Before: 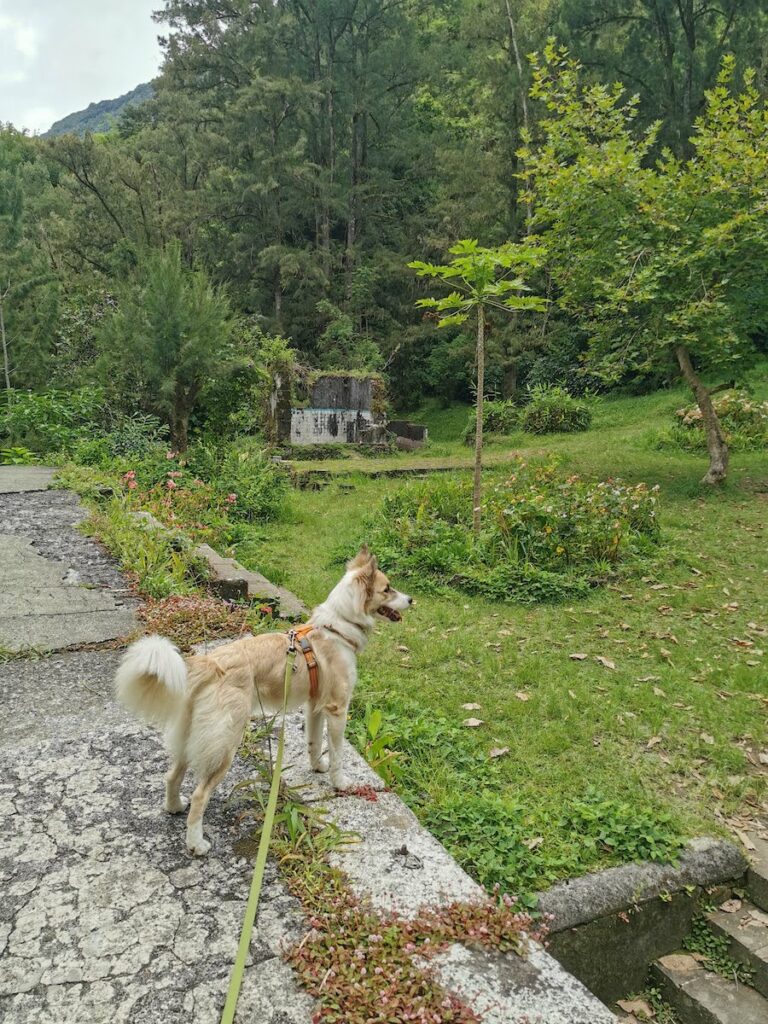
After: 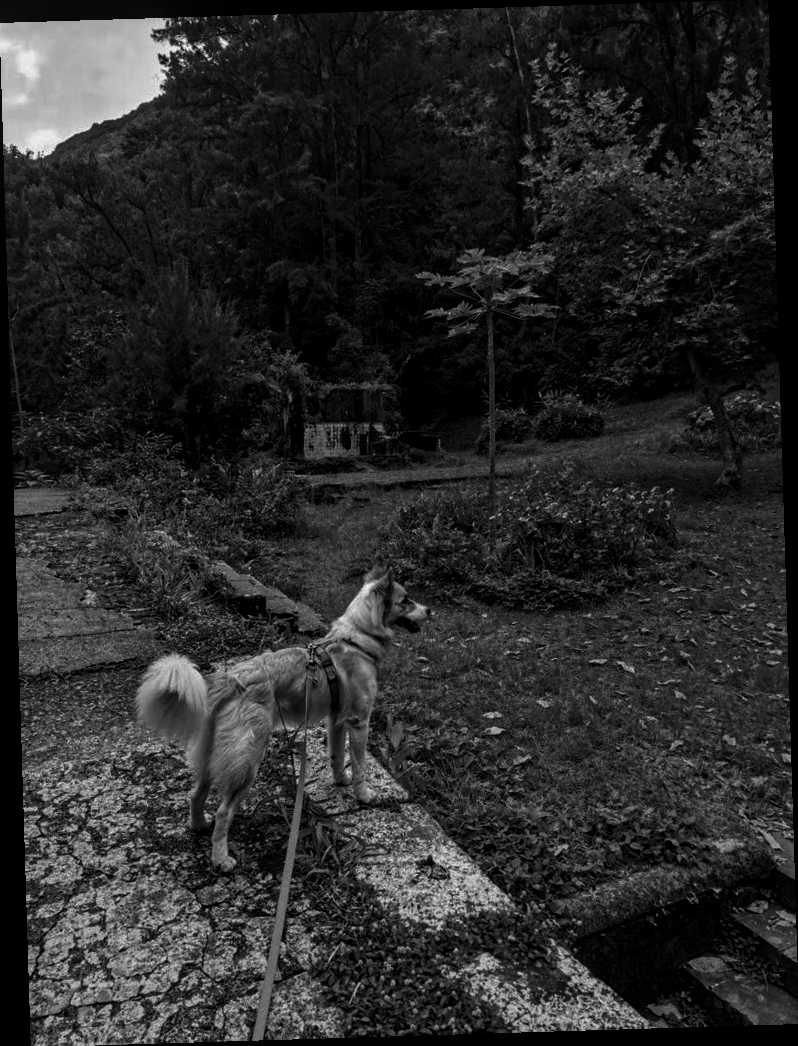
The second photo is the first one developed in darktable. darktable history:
rotate and perspective: rotation -1.75°, automatic cropping off
local contrast: on, module defaults
contrast brightness saturation: contrast 0.02, brightness -1, saturation -1
